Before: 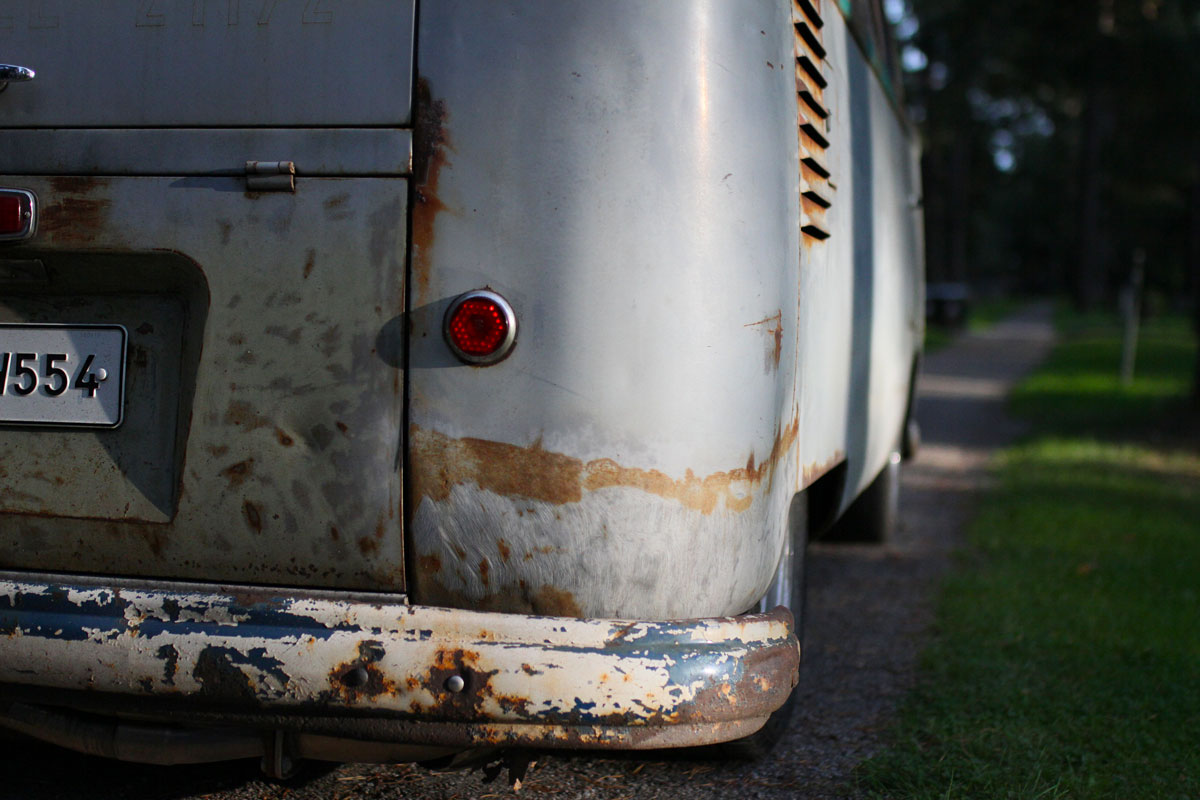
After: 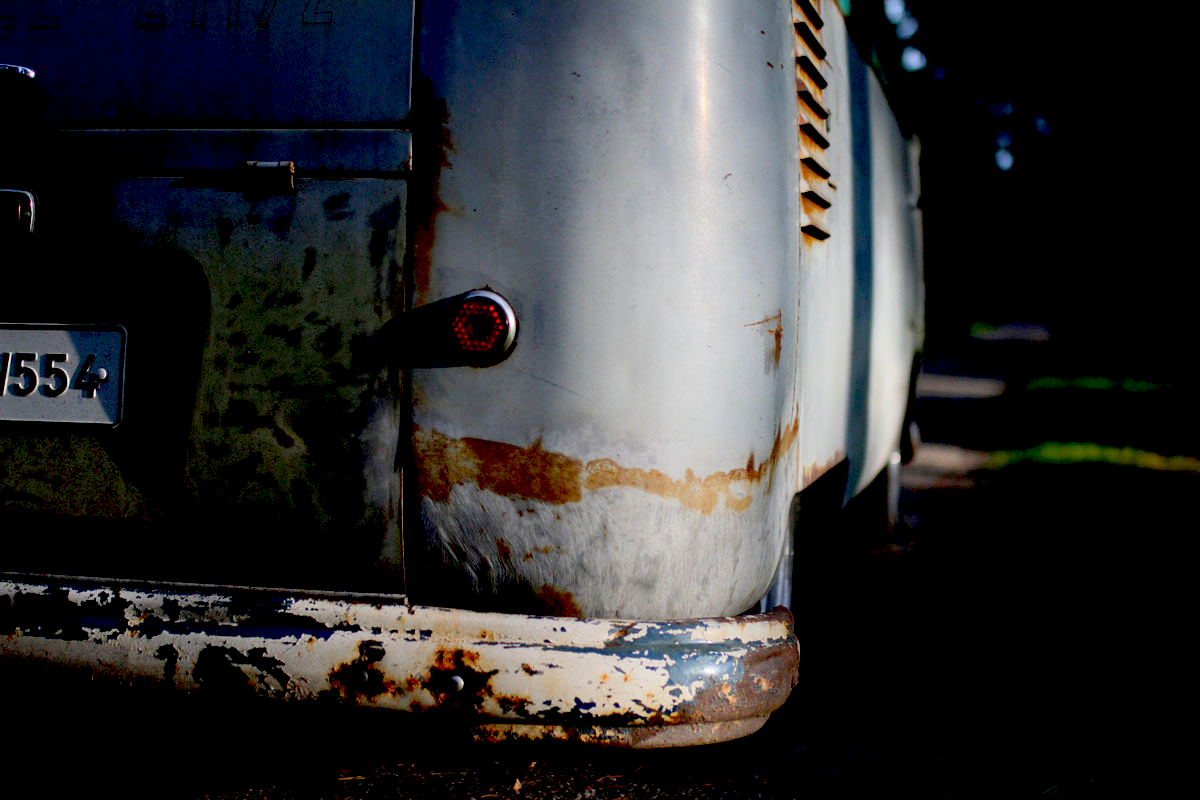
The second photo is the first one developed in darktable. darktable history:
exposure: black level correction 0.054, exposure -0.033 EV, compensate highlight preservation false
